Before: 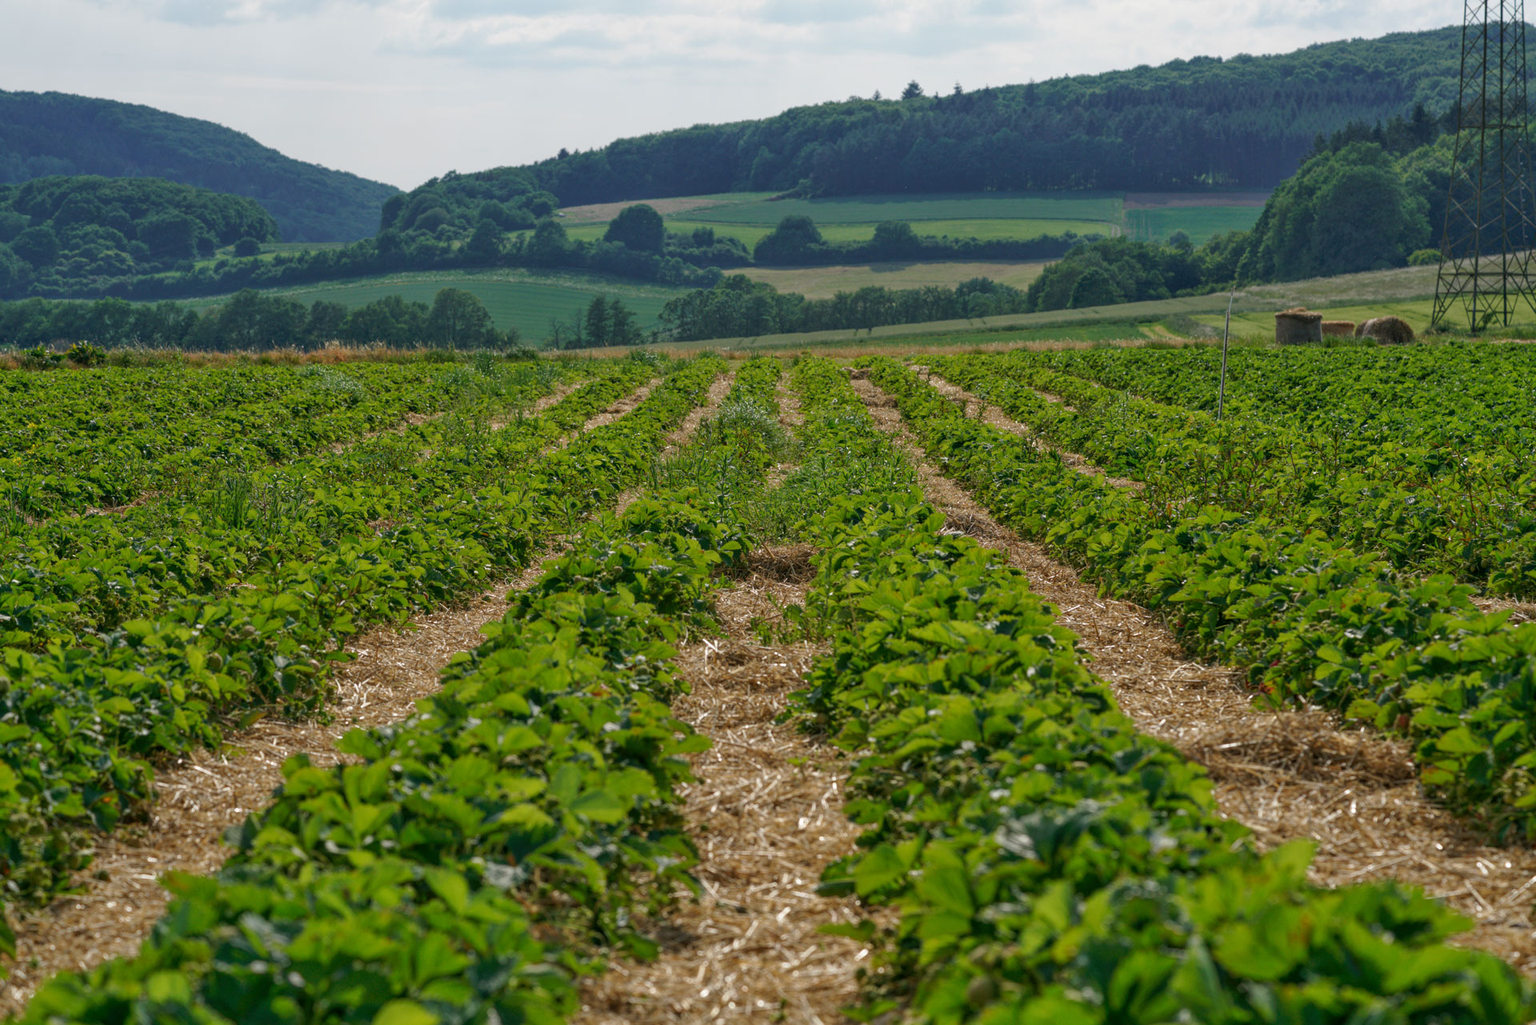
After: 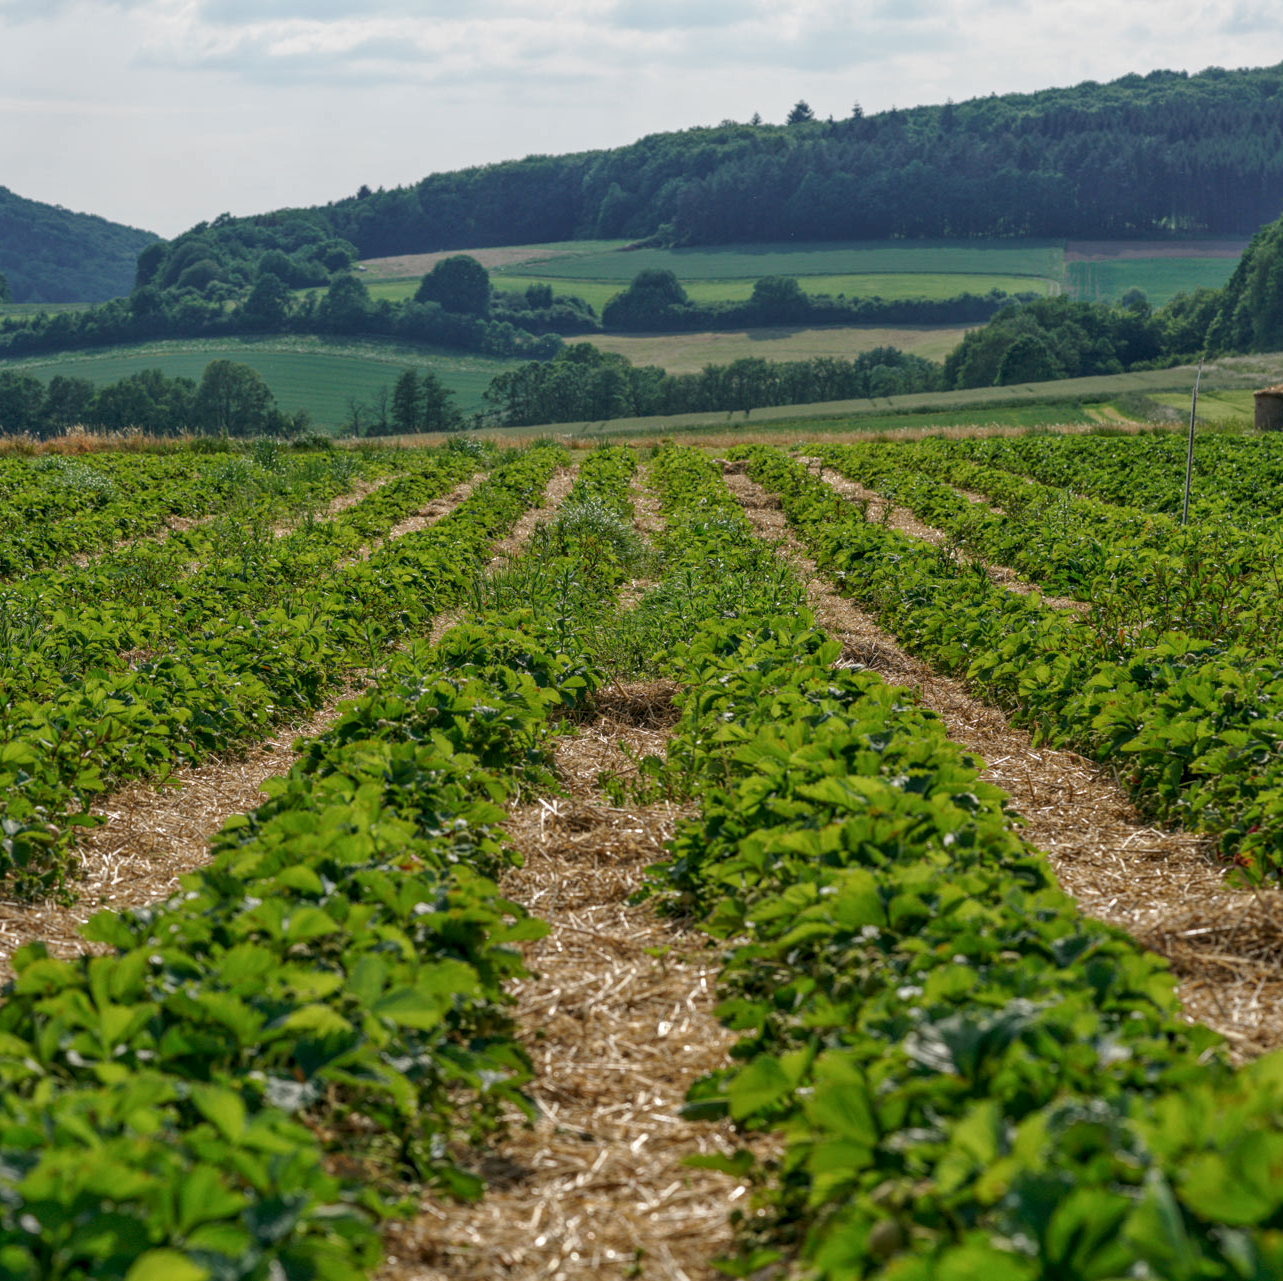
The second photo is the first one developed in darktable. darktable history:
local contrast: on, module defaults
crop and rotate: left 17.732%, right 15.423%
